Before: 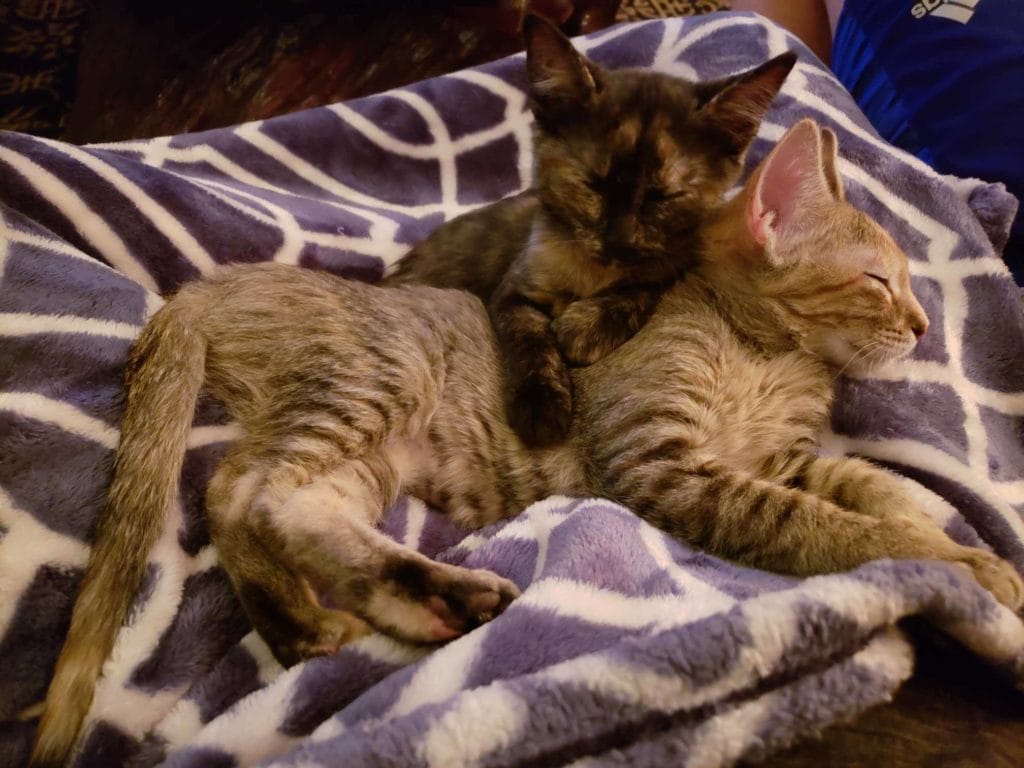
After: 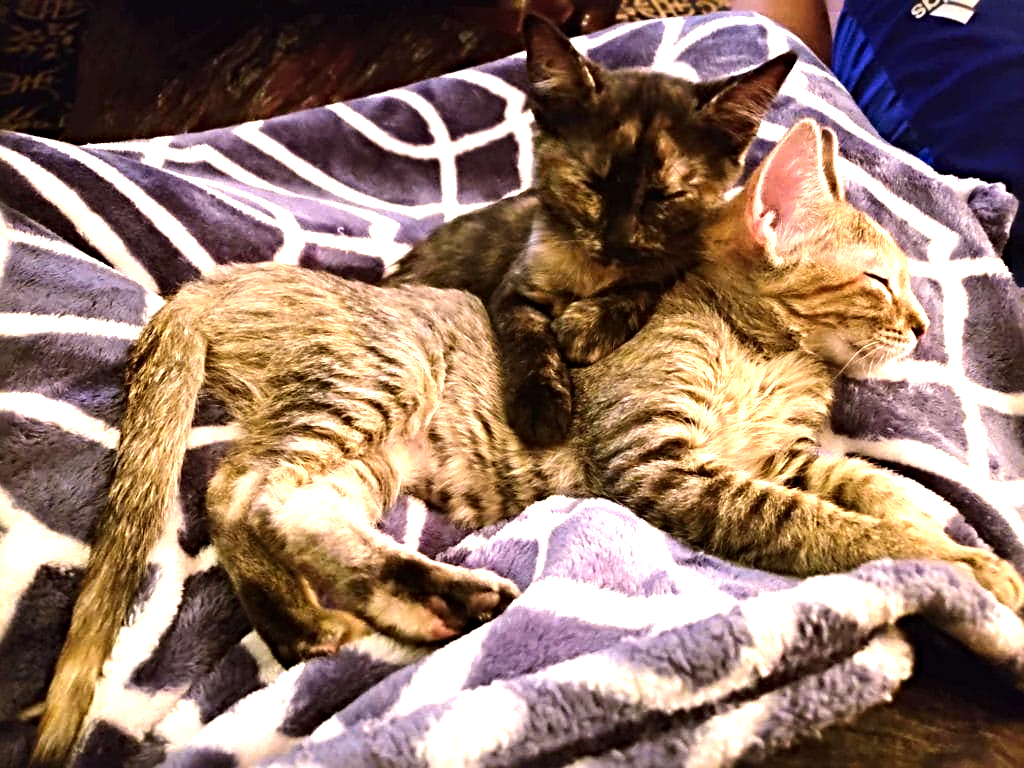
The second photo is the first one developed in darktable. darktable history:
tone equalizer: -8 EV -0.75 EV, -7 EV -0.7 EV, -6 EV -0.6 EV, -5 EV -0.4 EV, -3 EV 0.4 EV, -2 EV 0.6 EV, -1 EV 0.7 EV, +0 EV 0.75 EV, edges refinement/feathering 500, mask exposure compensation -1.57 EV, preserve details no
exposure: black level correction 0, exposure 1.1 EV, compensate exposure bias true, compensate highlight preservation false
sharpen: radius 4.883
